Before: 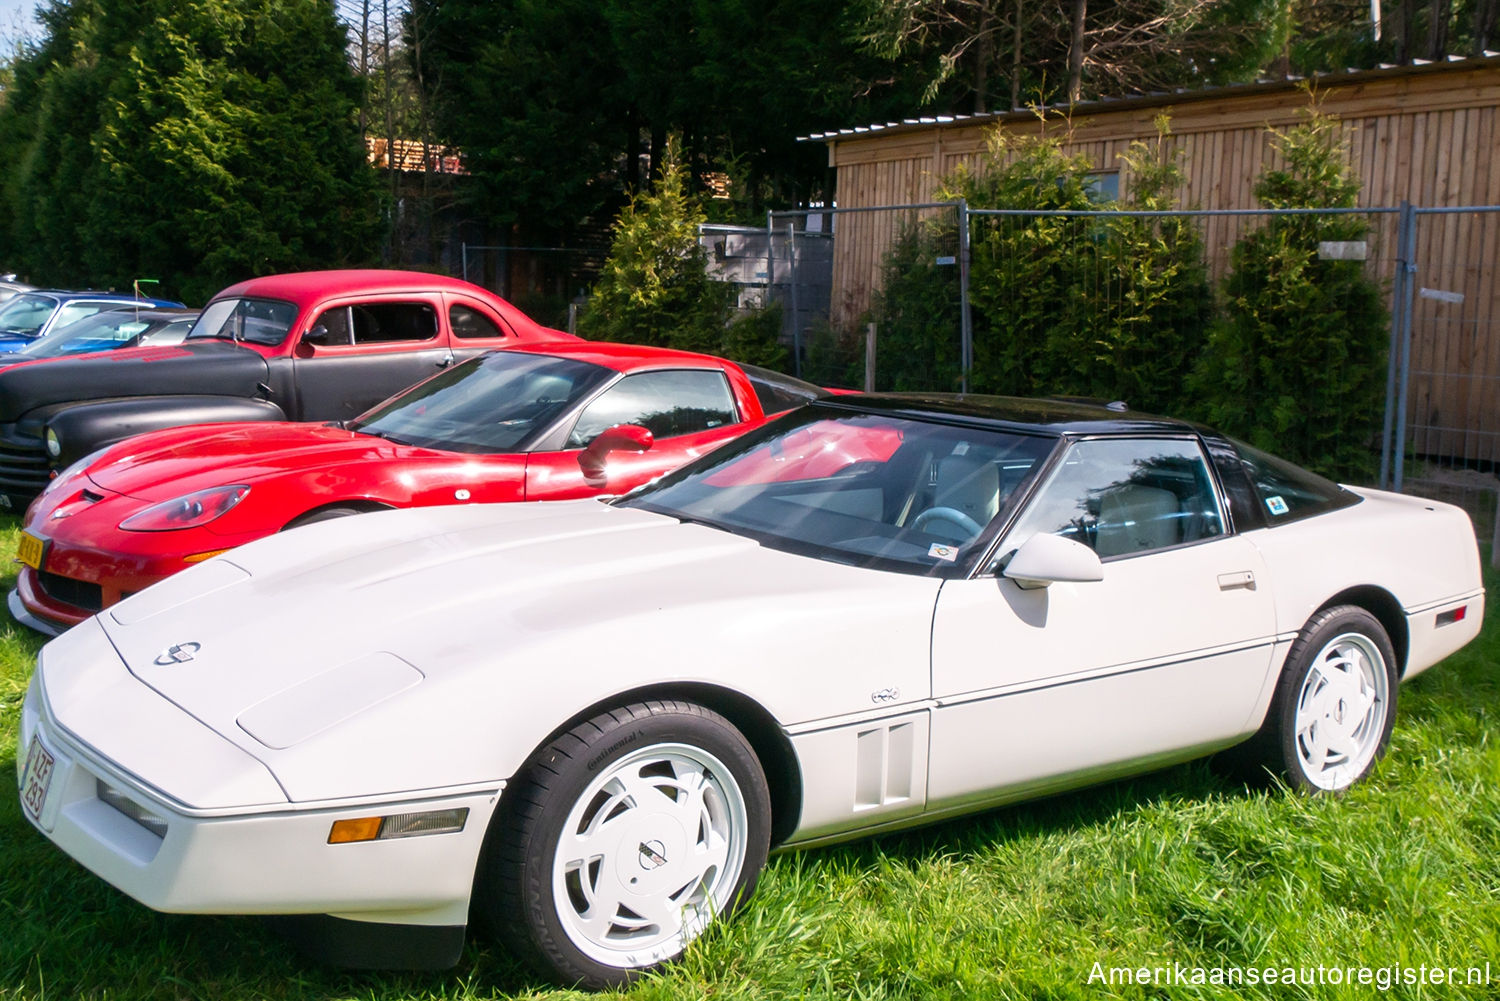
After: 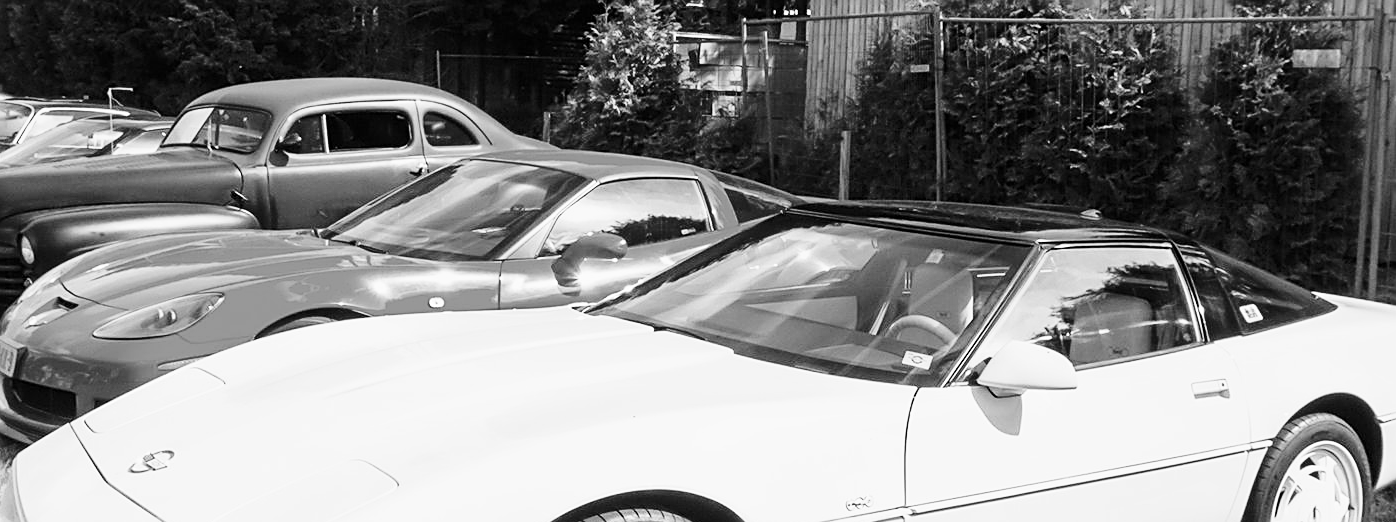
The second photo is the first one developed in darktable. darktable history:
monochrome: a 32, b 64, size 2.3
crop: left 1.744%, top 19.225%, right 5.069%, bottom 28.357%
sharpen: on, module defaults
base curve: curves: ch0 [(0, 0) (0.028, 0.03) (0.121, 0.232) (0.46, 0.748) (0.859, 0.968) (1, 1)], preserve colors none
